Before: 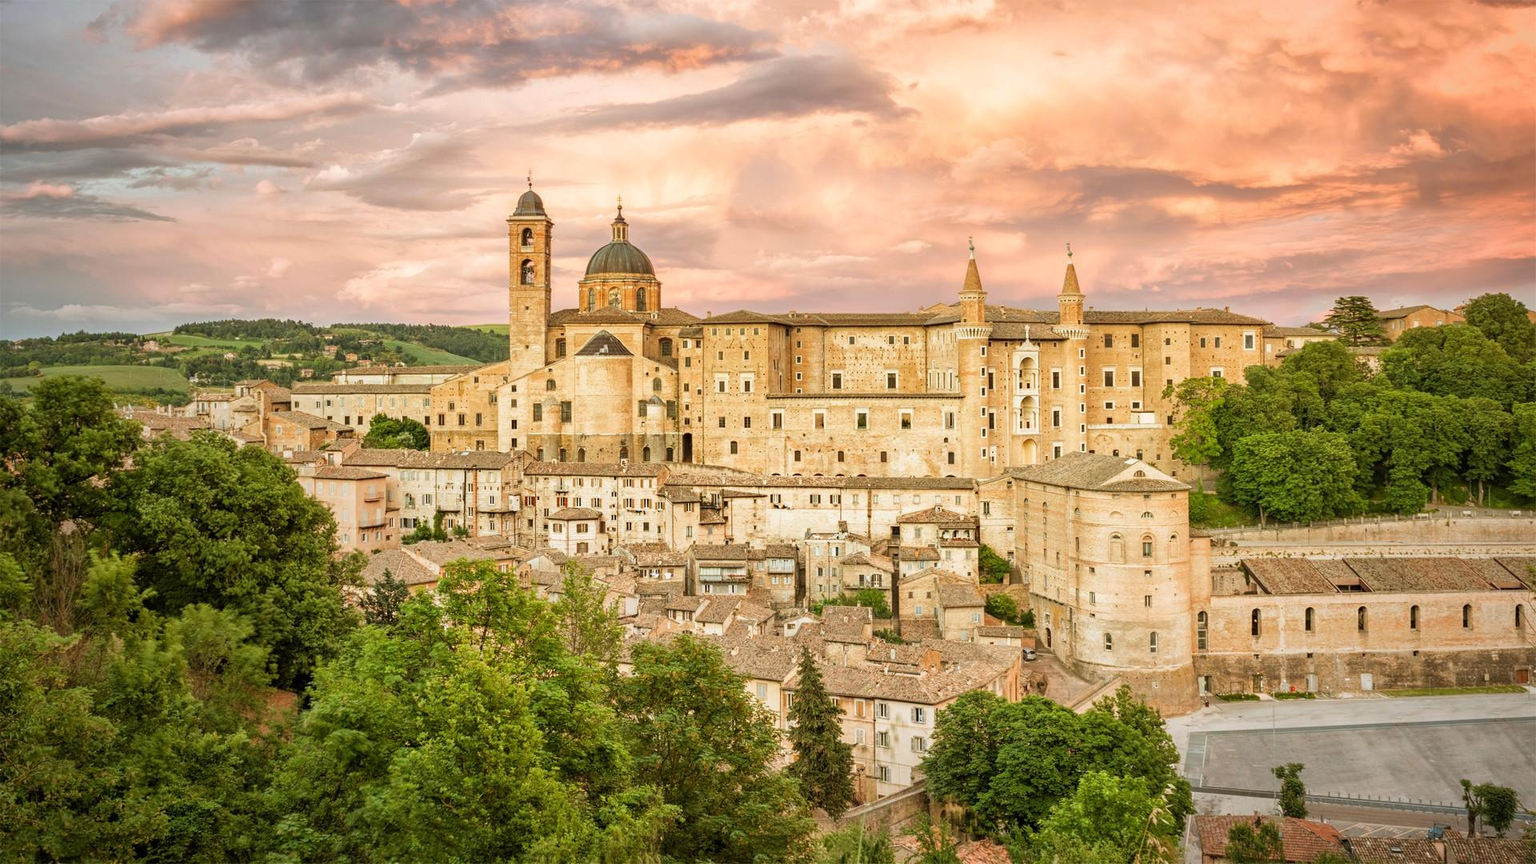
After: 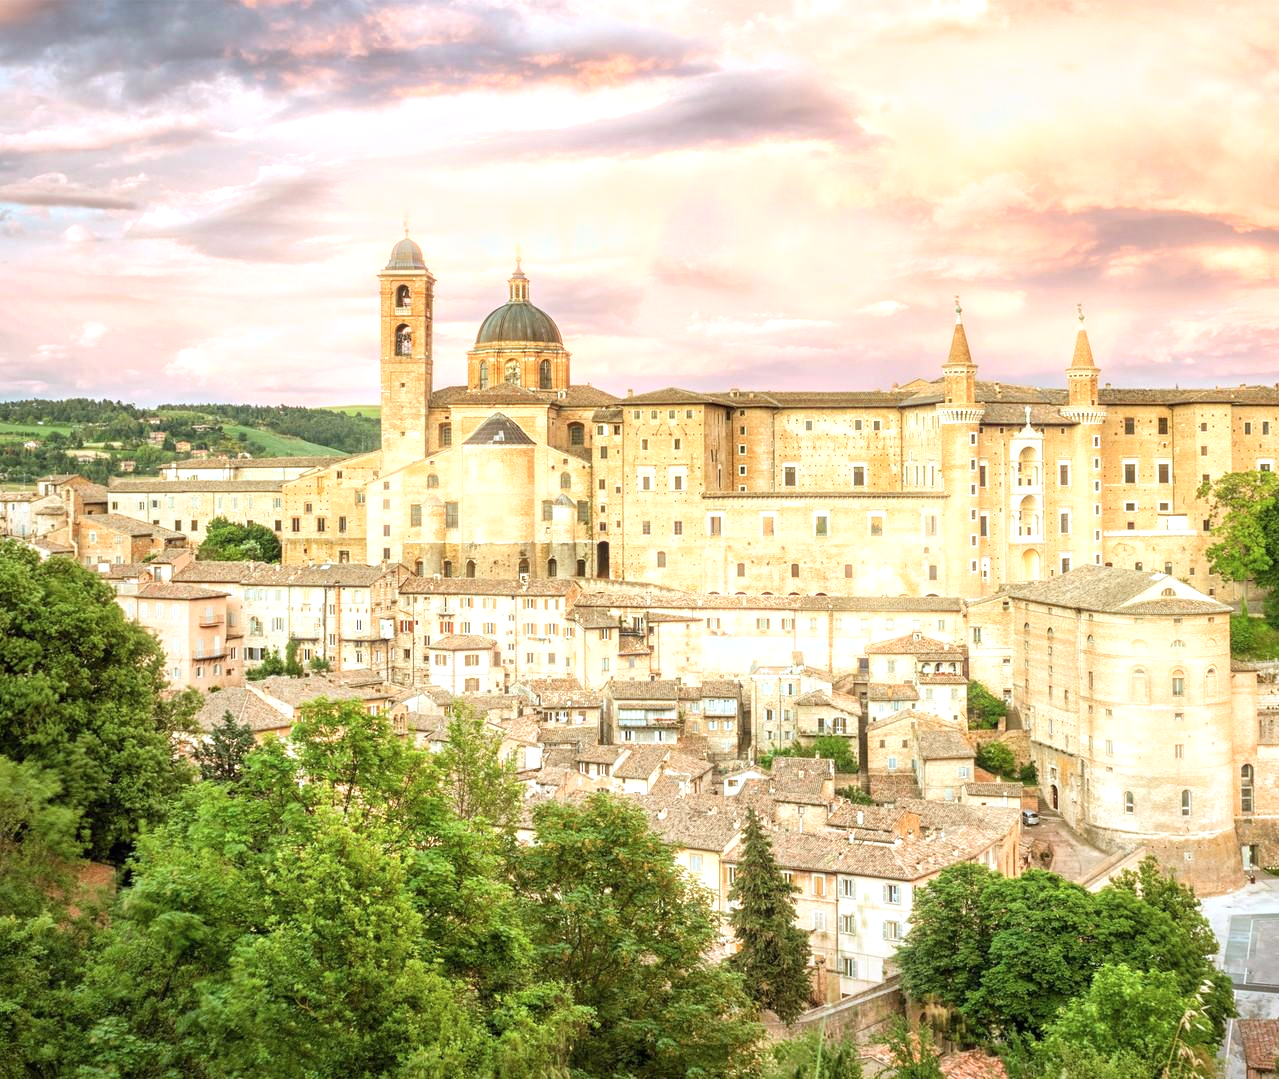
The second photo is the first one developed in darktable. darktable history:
white balance: red 0.988, blue 1.017
exposure: exposure 0.669 EV, compensate highlight preservation false
color calibration: illuminant custom, x 0.368, y 0.373, temperature 4330.32 K
bloom: size 3%, threshold 100%, strength 0%
crop and rotate: left 13.342%, right 19.991%
